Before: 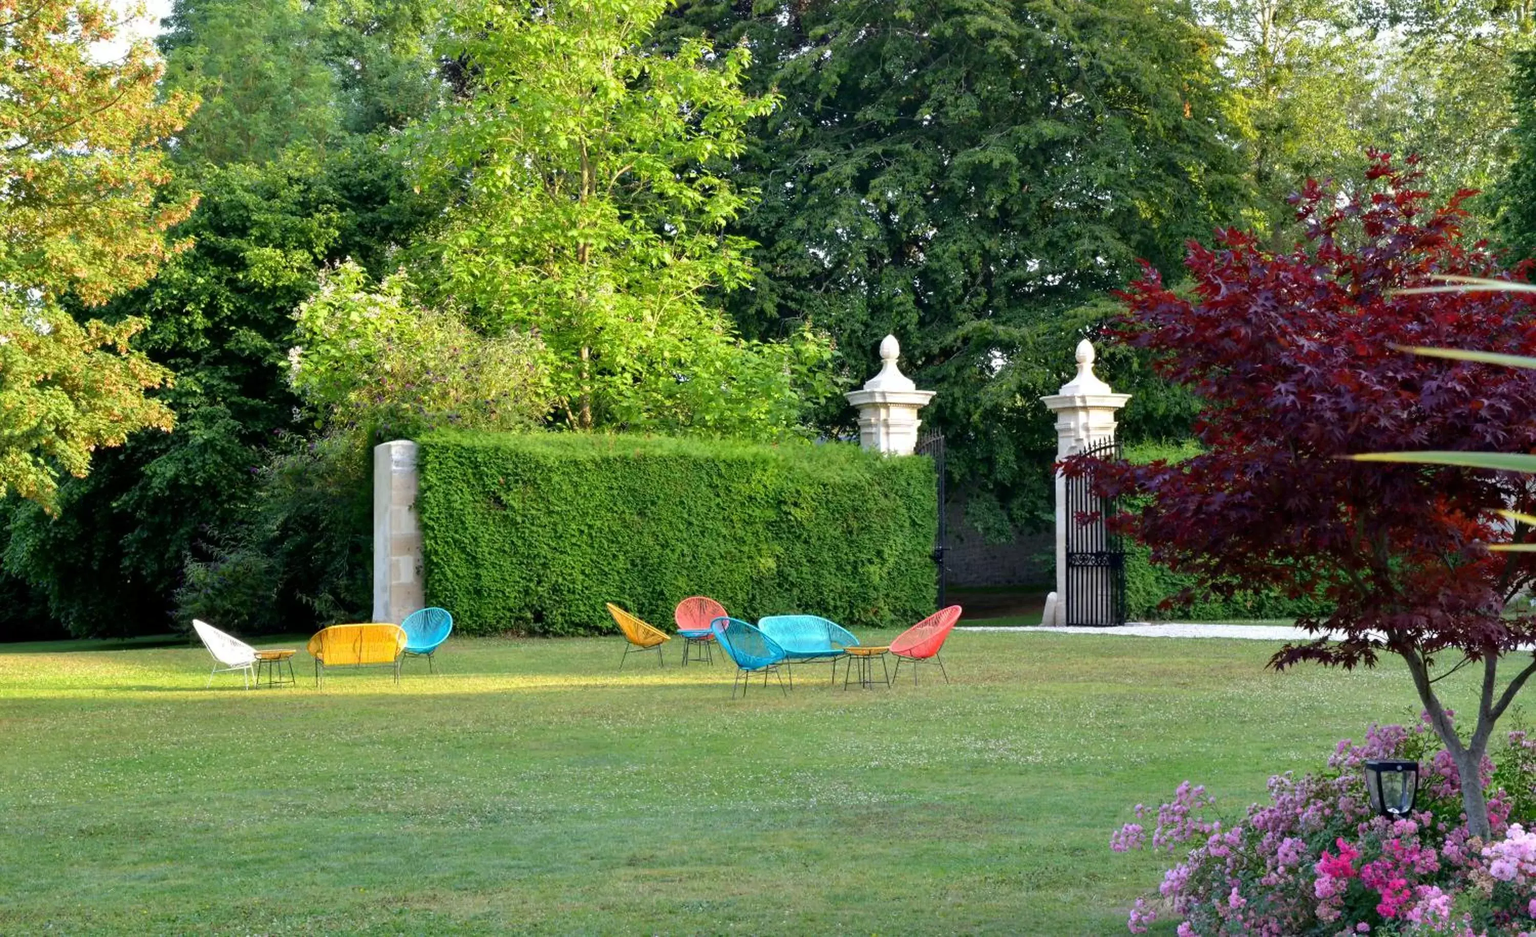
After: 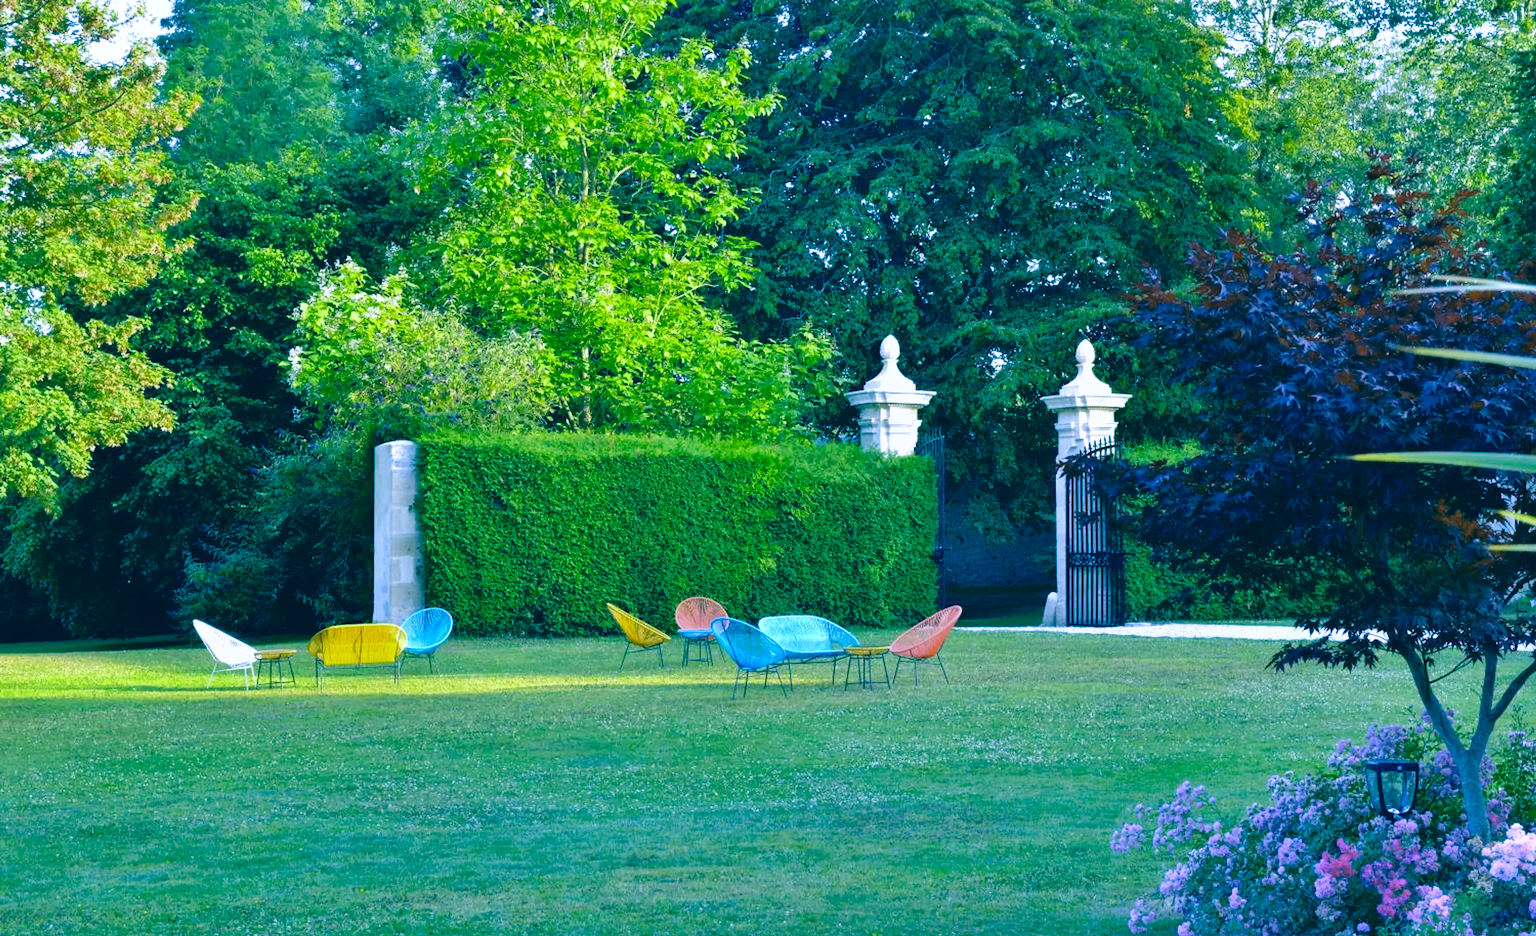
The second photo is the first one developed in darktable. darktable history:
shadows and highlights: radius 108.52, shadows 23.73, highlights -59.32, low approximation 0.01, soften with gaussian
color correction: highlights a* -15.58, highlights b* 40, shadows a* -40, shadows b* -26.18
white balance: red 0.98, blue 1.61
